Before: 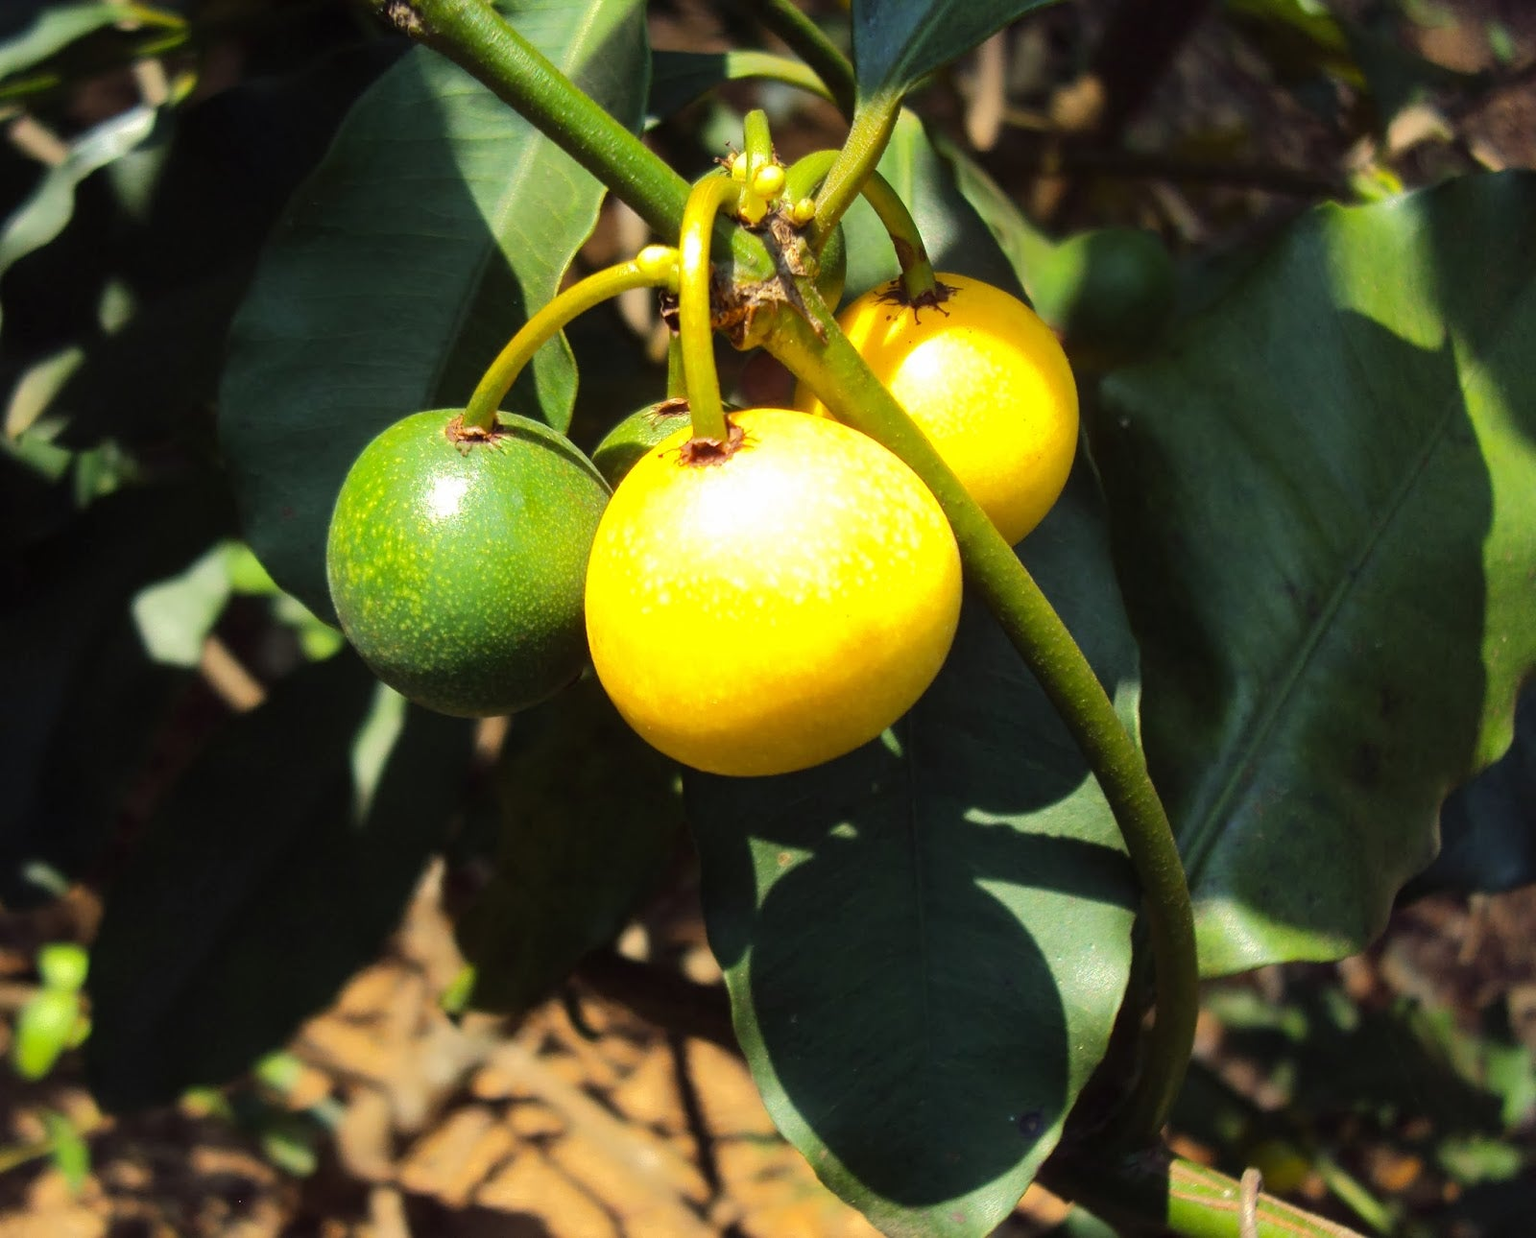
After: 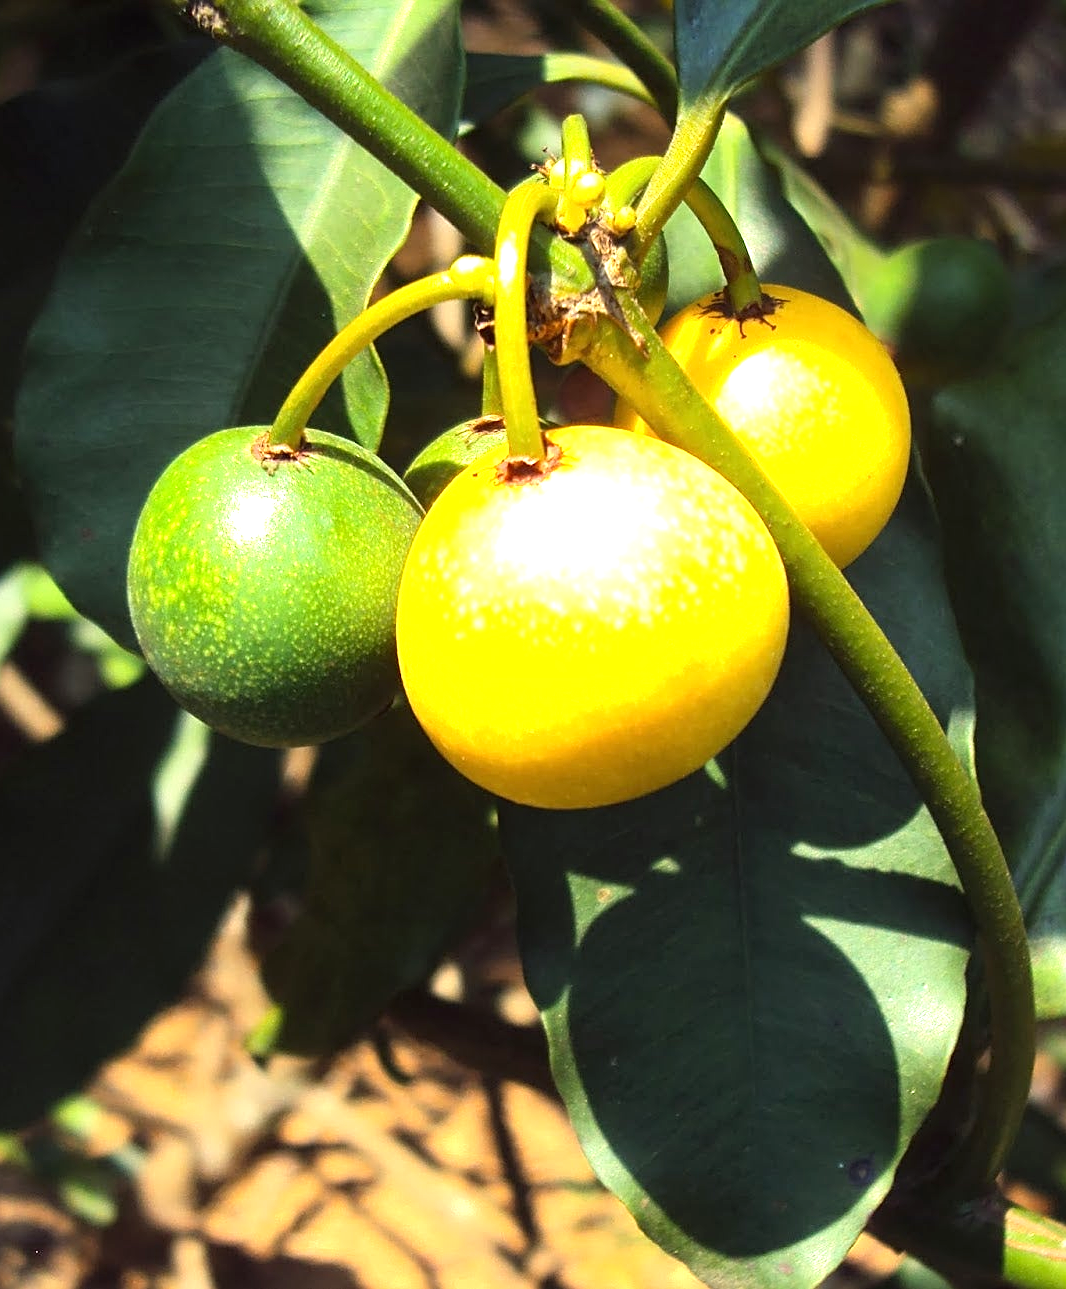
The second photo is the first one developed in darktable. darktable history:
exposure: black level correction 0, exposure 0.7 EV, compensate exposure bias true, compensate highlight preservation false
crop and rotate: left 13.409%, right 19.924%
sharpen: on, module defaults
